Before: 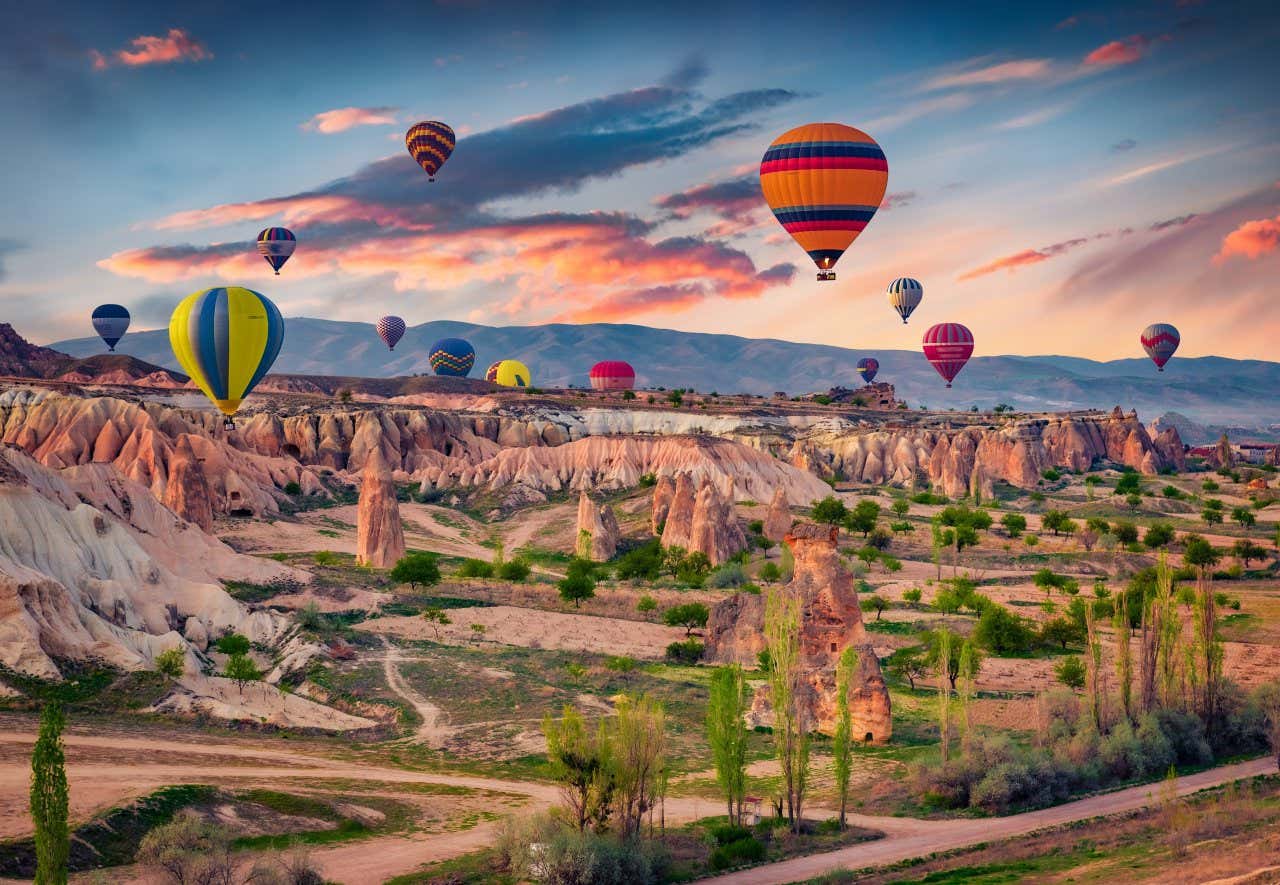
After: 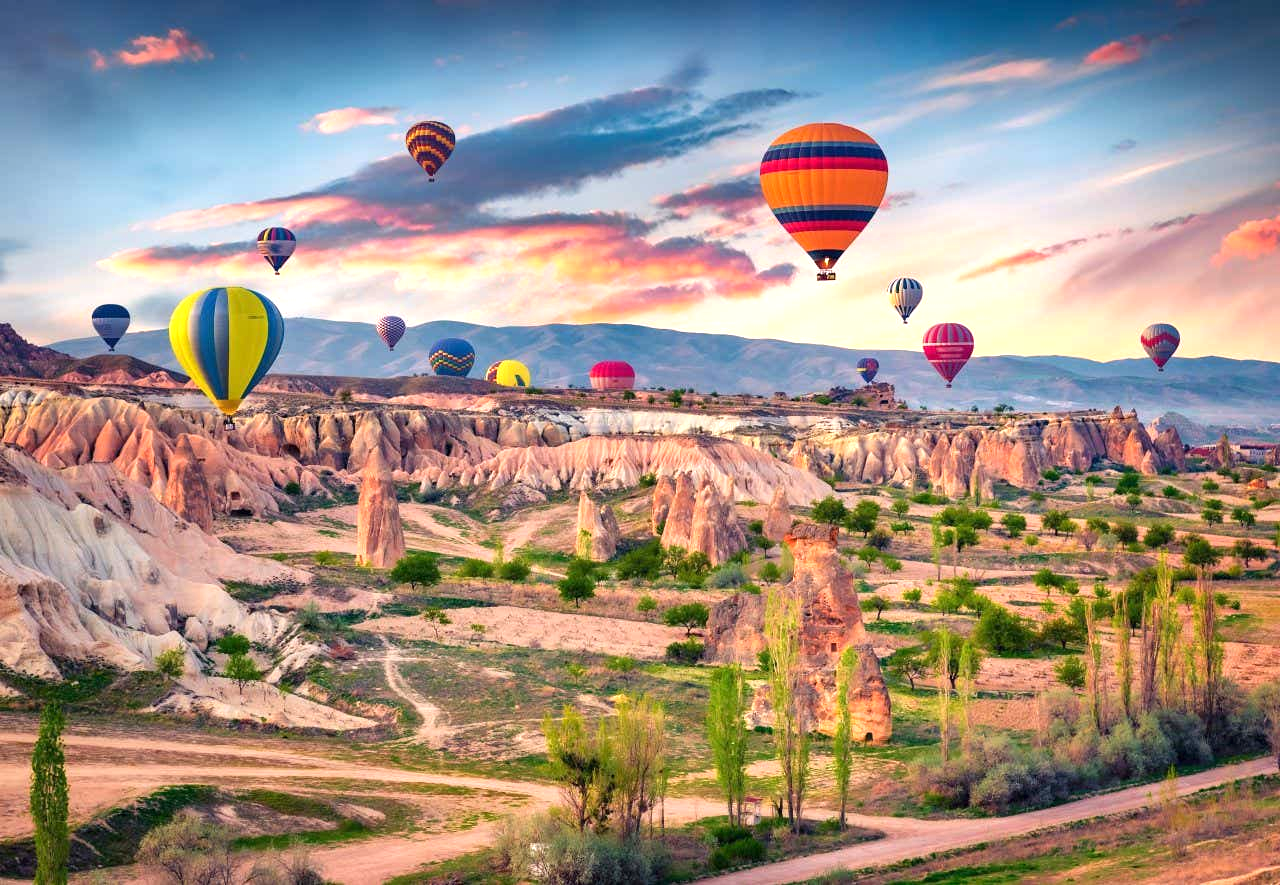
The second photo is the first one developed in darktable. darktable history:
exposure: exposure 0.776 EV, compensate exposure bias true, compensate highlight preservation false
